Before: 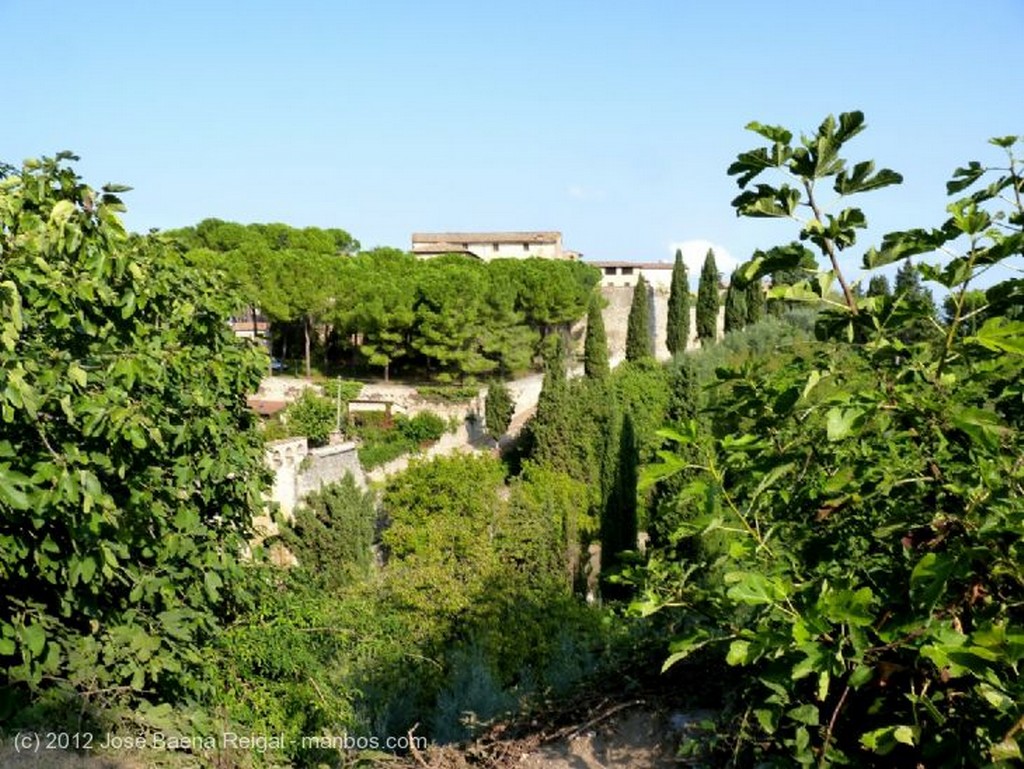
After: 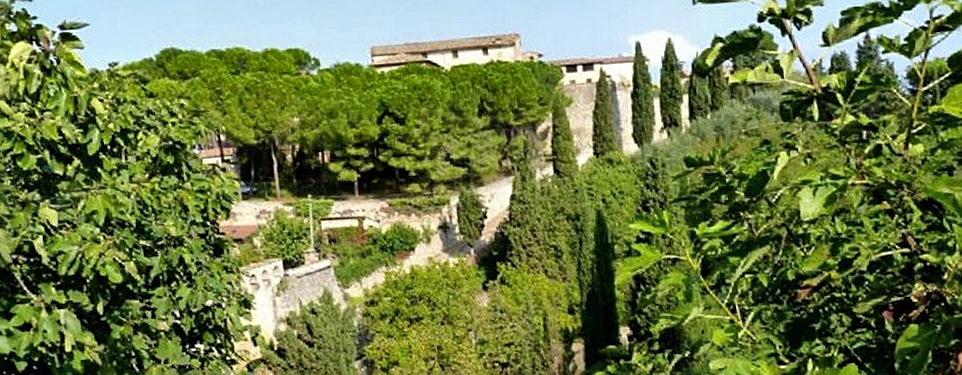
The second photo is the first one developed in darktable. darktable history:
sharpen: on, module defaults
shadows and highlights: radius 118.69, shadows 42.21, highlights -61.56, soften with gaussian
crop and rotate: top 23.043%, bottom 23.437%
rotate and perspective: rotation -4.57°, crop left 0.054, crop right 0.944, crop top 0.087, crop bottom 0.914
